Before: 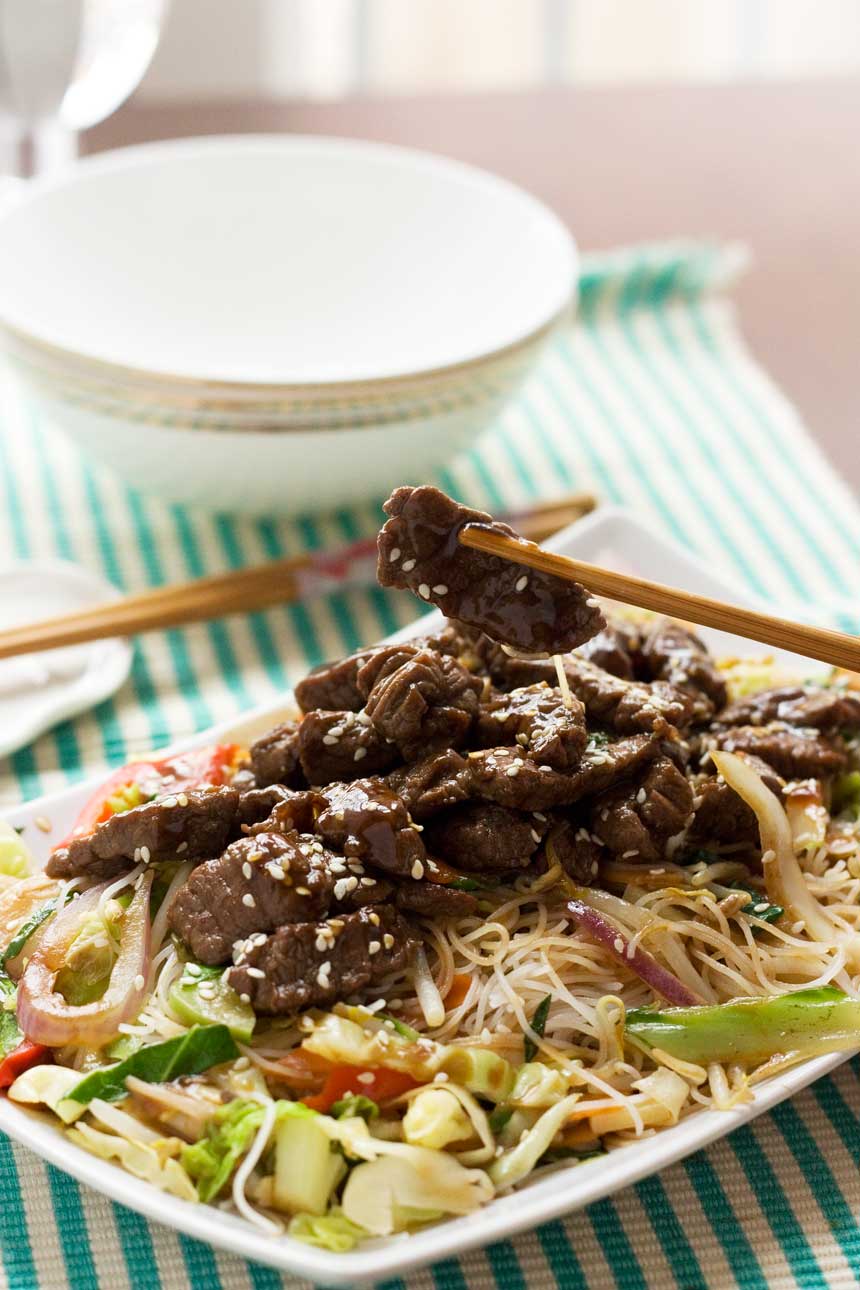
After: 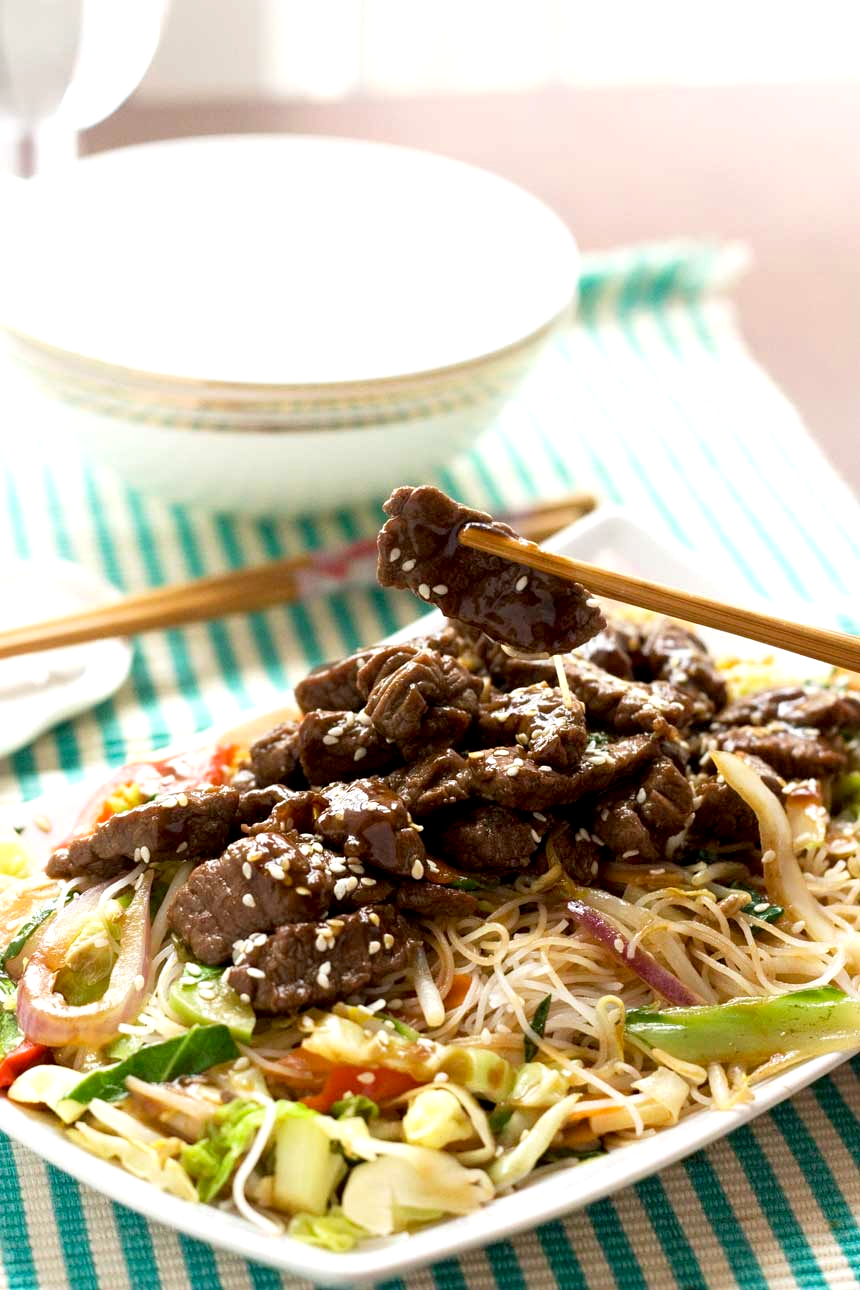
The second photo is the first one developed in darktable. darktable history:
exposure: black level correction 0.005, exposure 0.412 EV, compensate highlight preservation false
